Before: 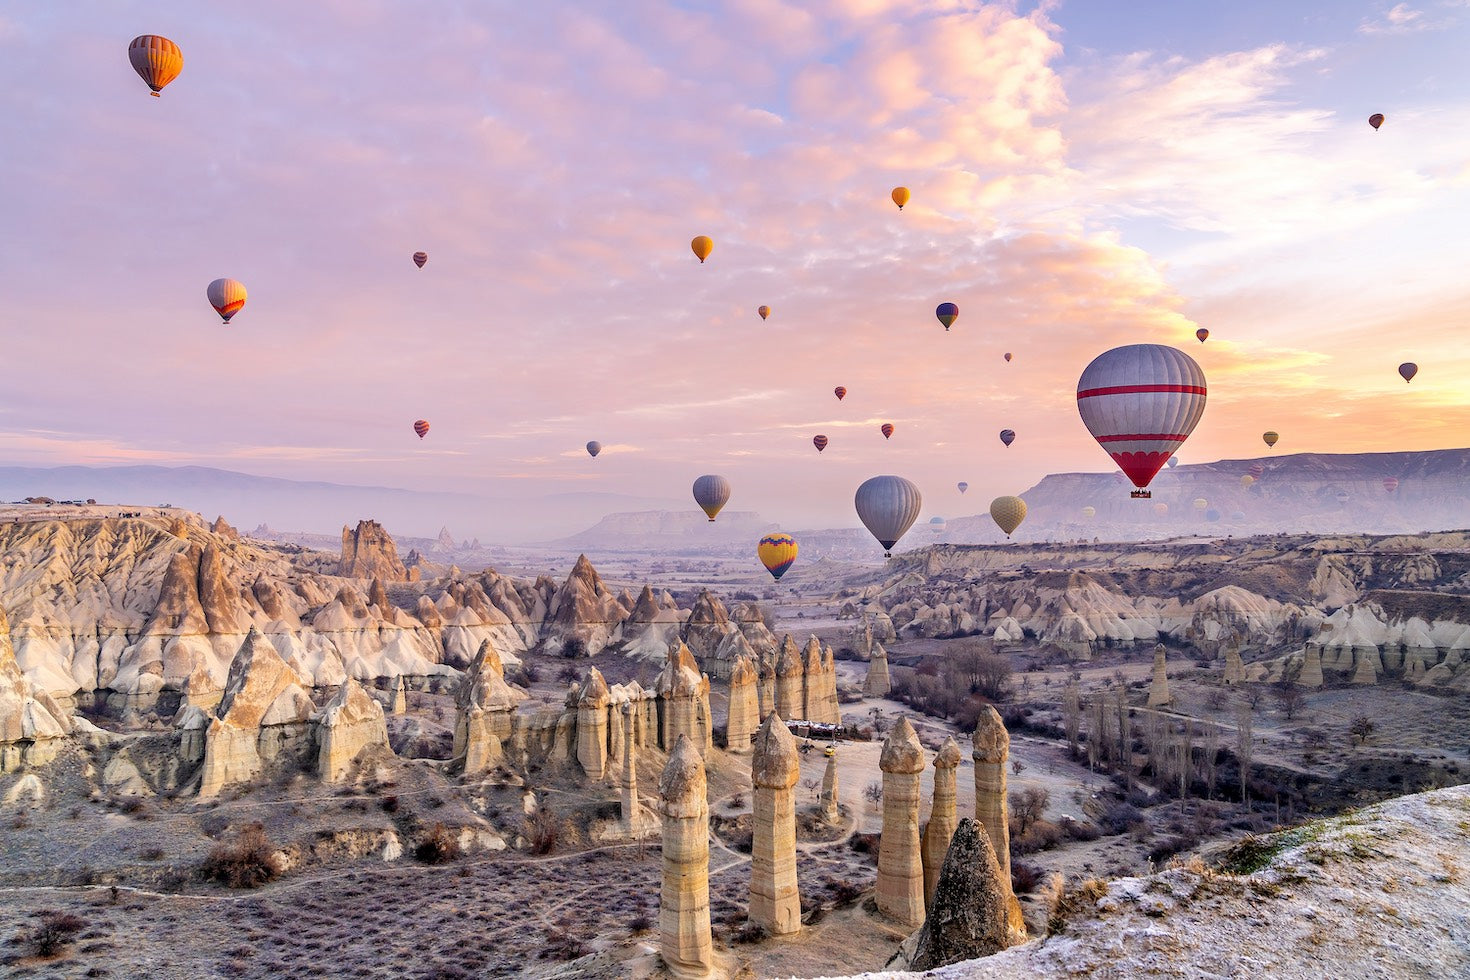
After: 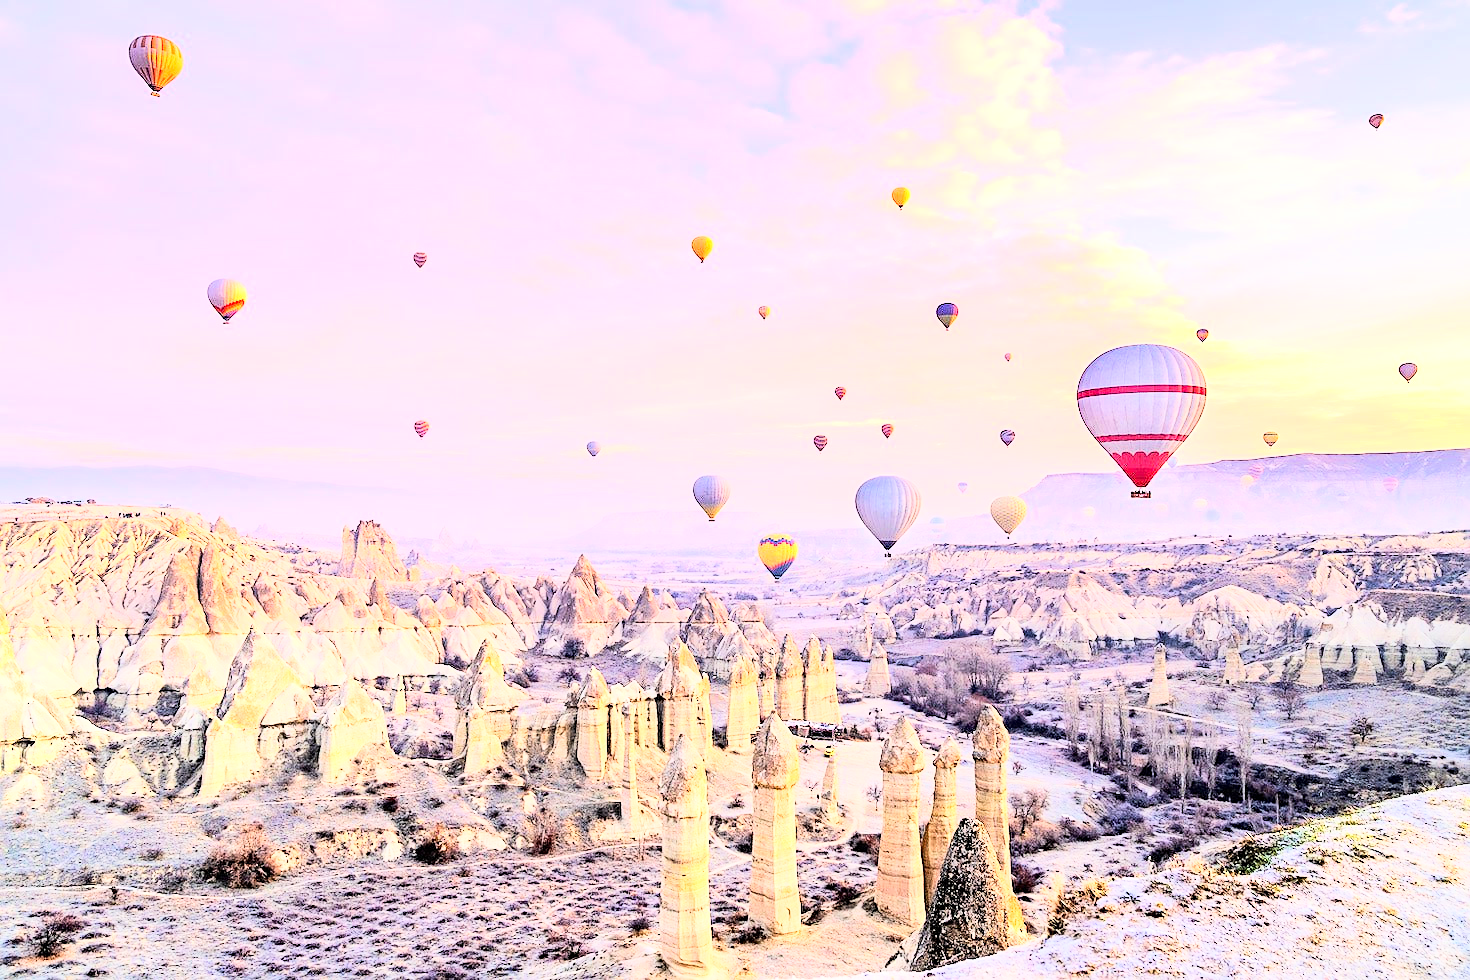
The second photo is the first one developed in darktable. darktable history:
sharpen: on, module defaults
exposure: exposure -0.072 EV
tone curve: curves: ch0 [(0, 0) (0.417, 0.851) (1, 1)]
